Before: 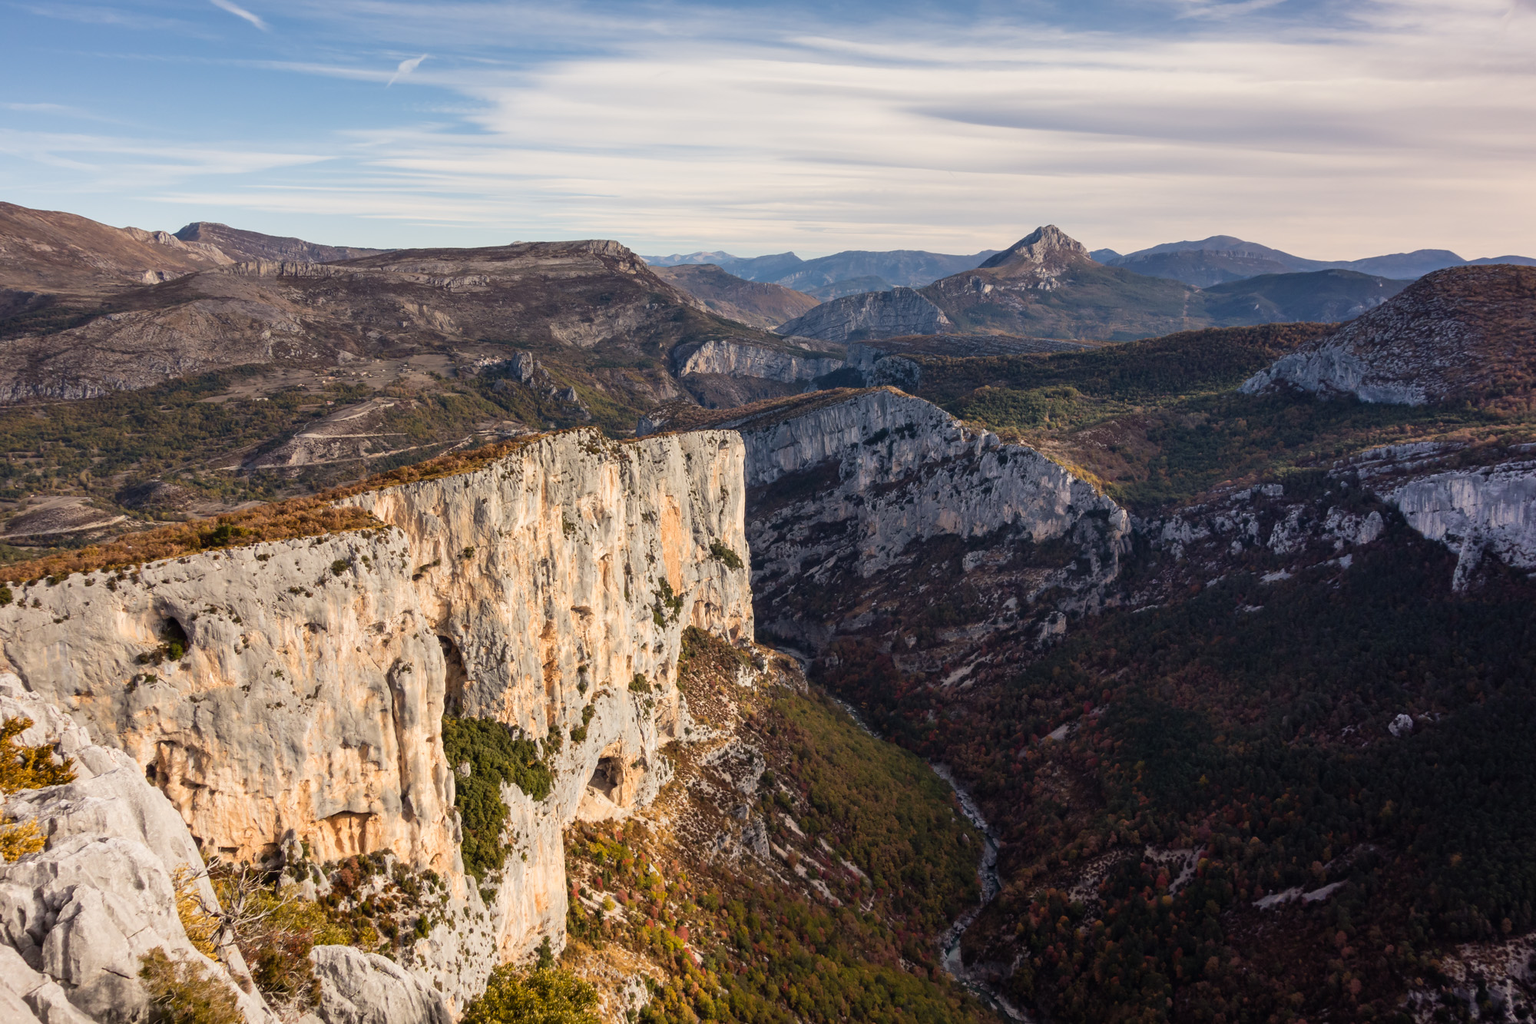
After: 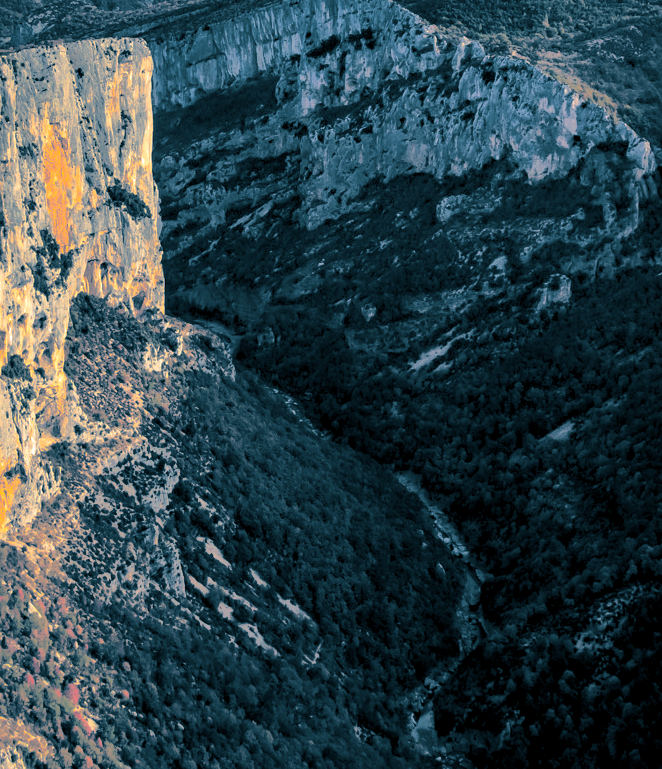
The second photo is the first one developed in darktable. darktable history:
haze removal: compatibility mode true, adaptive false
color balance rgb: global offset › luminance -0.51%, perceptual saturation grading › global saturation 27.53%, perceptual saturation grading › highlights -25%, perceptual saturation grading › shadows 25%, perceptual brilliance grading › highlights 6.62%, perceptual brilliance grading › mid-tones 17.07%, perceptual brilliance grading › shadows -5.23%
shadows and highlights: shadows -19.91, highlights -73.15
split-toning: shadows › hue 212.4°, balance -70
crop: left 40.878%, top 39.176%, right 25.993%, bottom 3.081%
contrast brightness saturation: contrast 0.2, brightness 0.16, saturation 0.22
